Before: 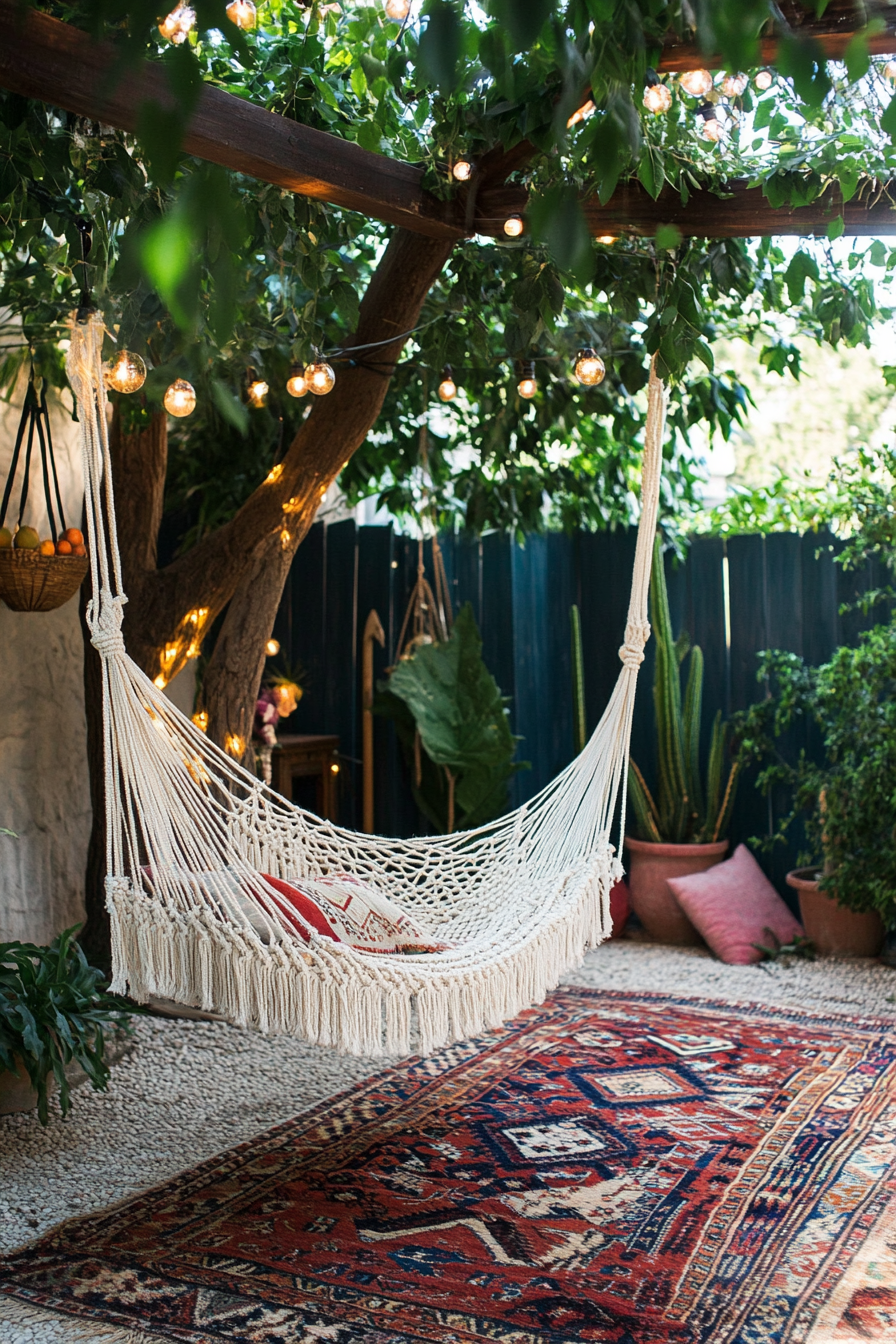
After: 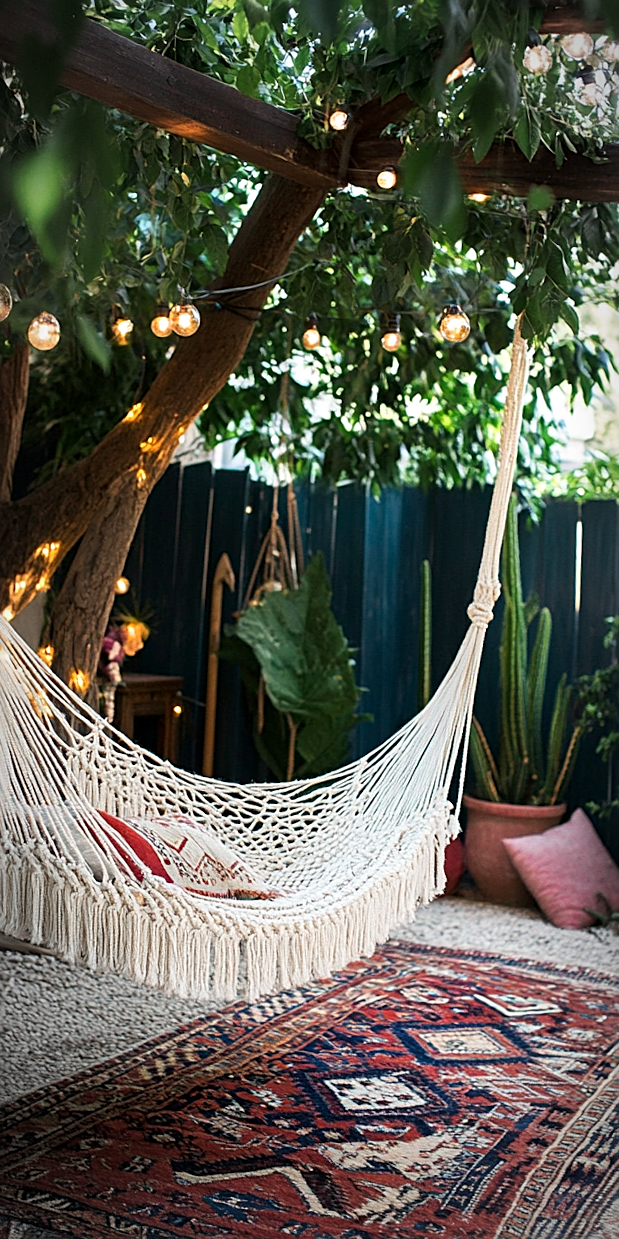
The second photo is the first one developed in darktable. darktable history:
exposure: black level correction 0.001, exposure 0.14 EV, compensate highlight preservation false
crop and rotate: angle -3.27°, left 14.277%, top 0.028%, right 10.766%, bottom 0.028%
sharpen: on, module defaults
vignetting: automatic ratio true
